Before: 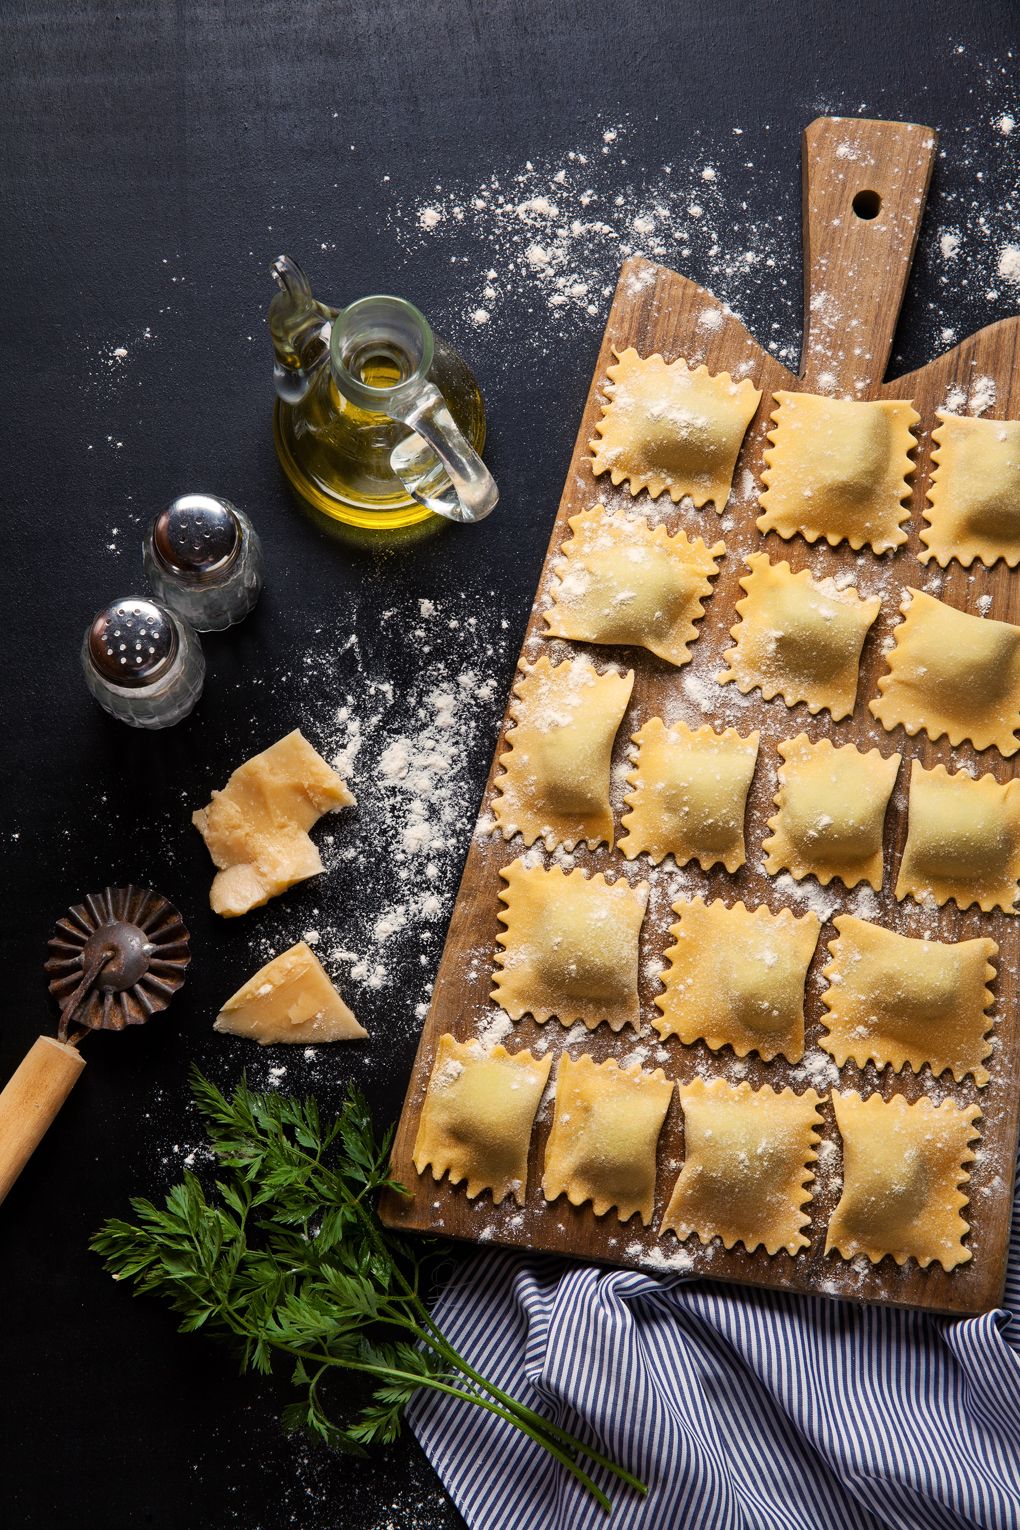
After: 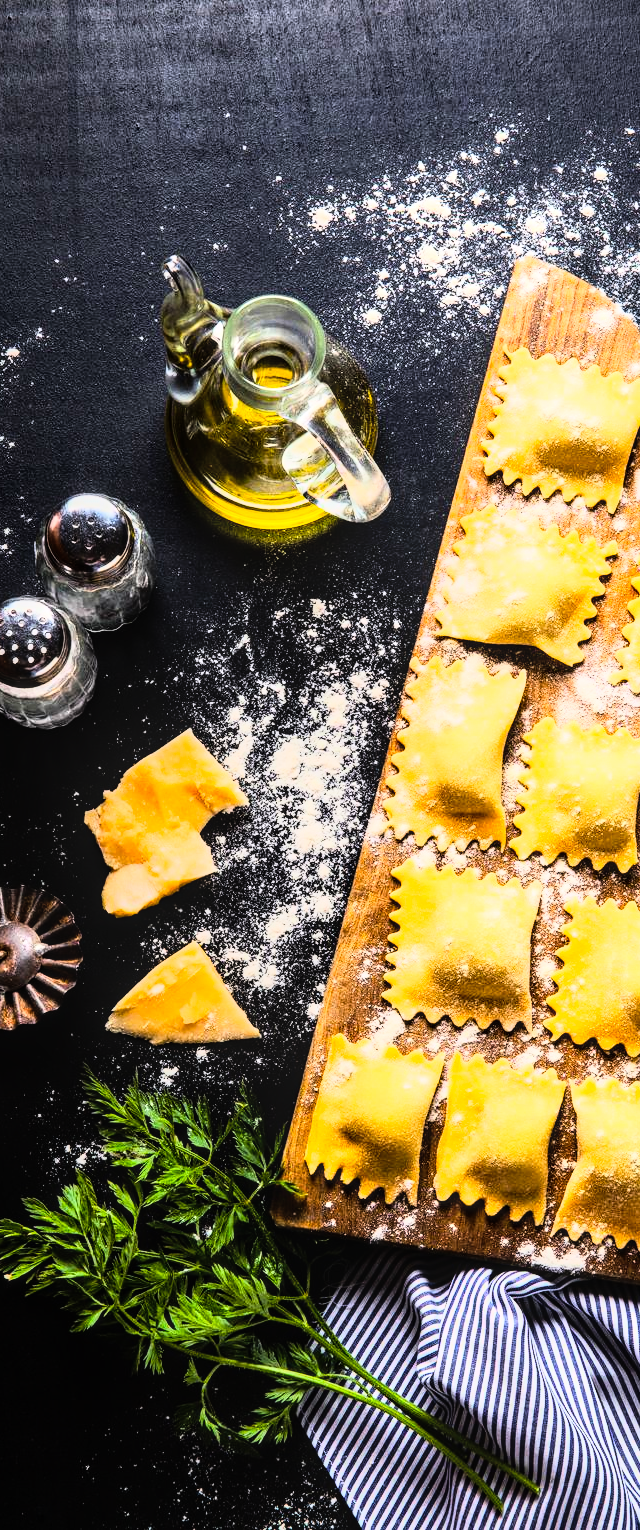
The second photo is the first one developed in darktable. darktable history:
crop: left 10.644%, right 26.528%
local contrast: on, module defaults
exposure: exposure 0.236 EV, compensate highlight preservation false
color balance rgb: perceptual saturation grading › global saturation 20%, global vibrance 20%
rgb curve: curves: ch0 [(0, 0) (0.21, 0.15) (0.24, 0.21) (0.5, 0.75) (0.75, 0.96) (0.89, 0.99) (1, 1)]; ch1 [(0, 0.02) (0.21, 0.13) (0.25, 0.2) (0.5, 0.67) (0.75, 0.9) (0.89, 0.97) (1, 1)]; ch2 [(0, 0.02) (0.21, 0.13) (0.25, 0.2) (0.5, 0.67) (0.75, 0.9) (0.89, 0.97) (1, 1)], compensate middle gray true
